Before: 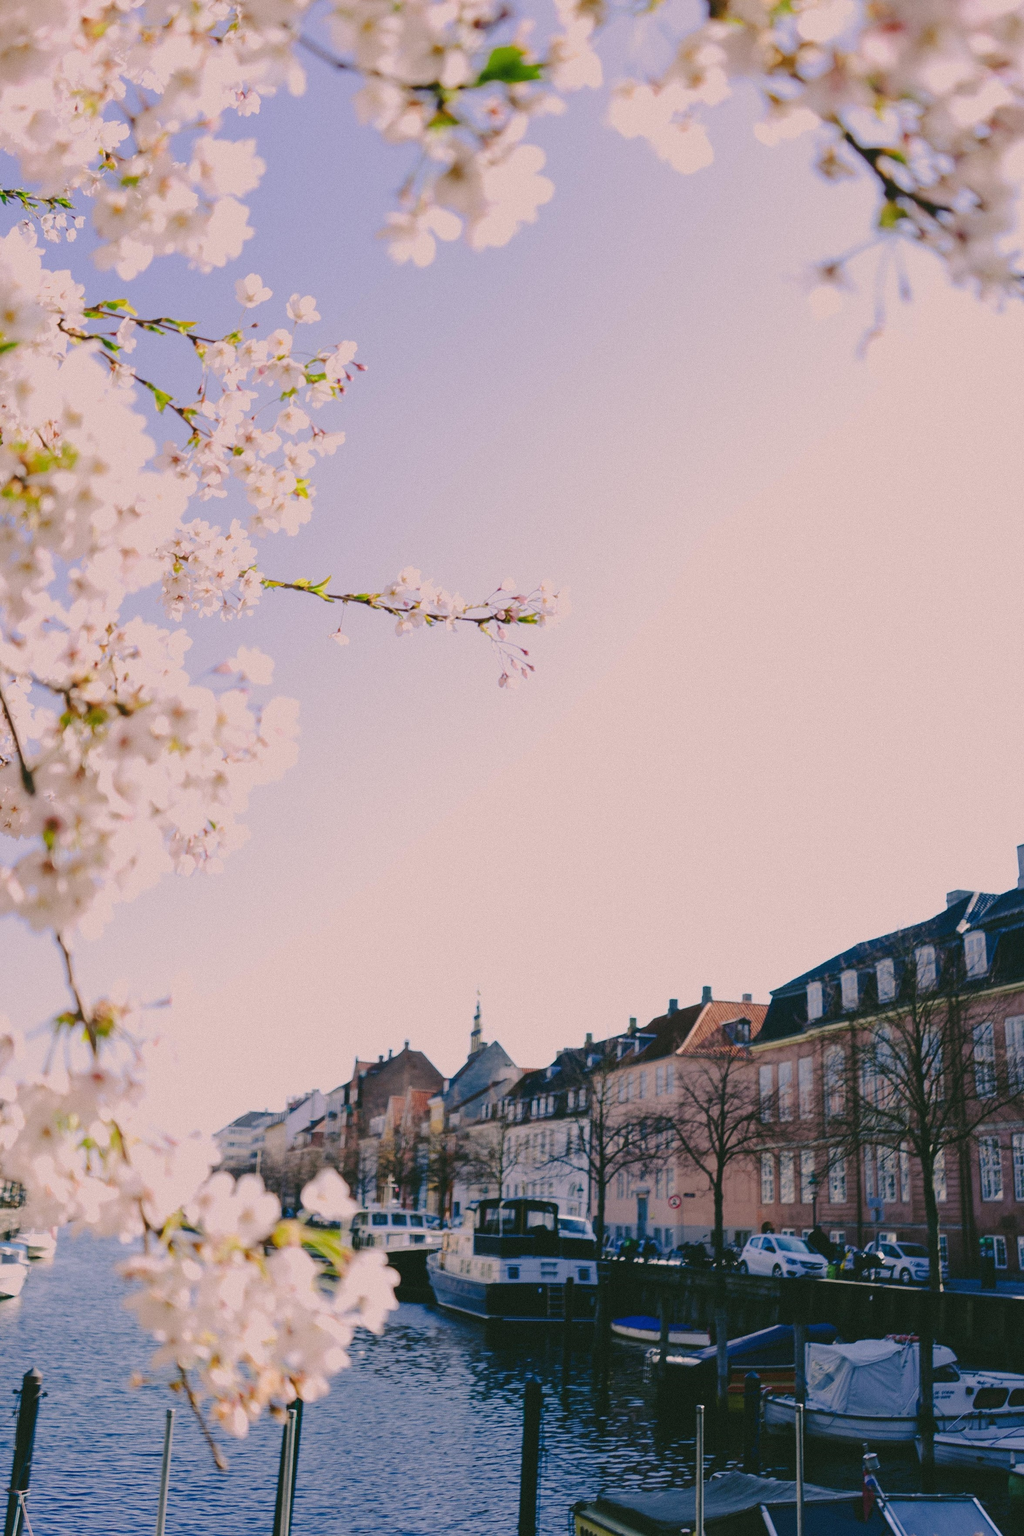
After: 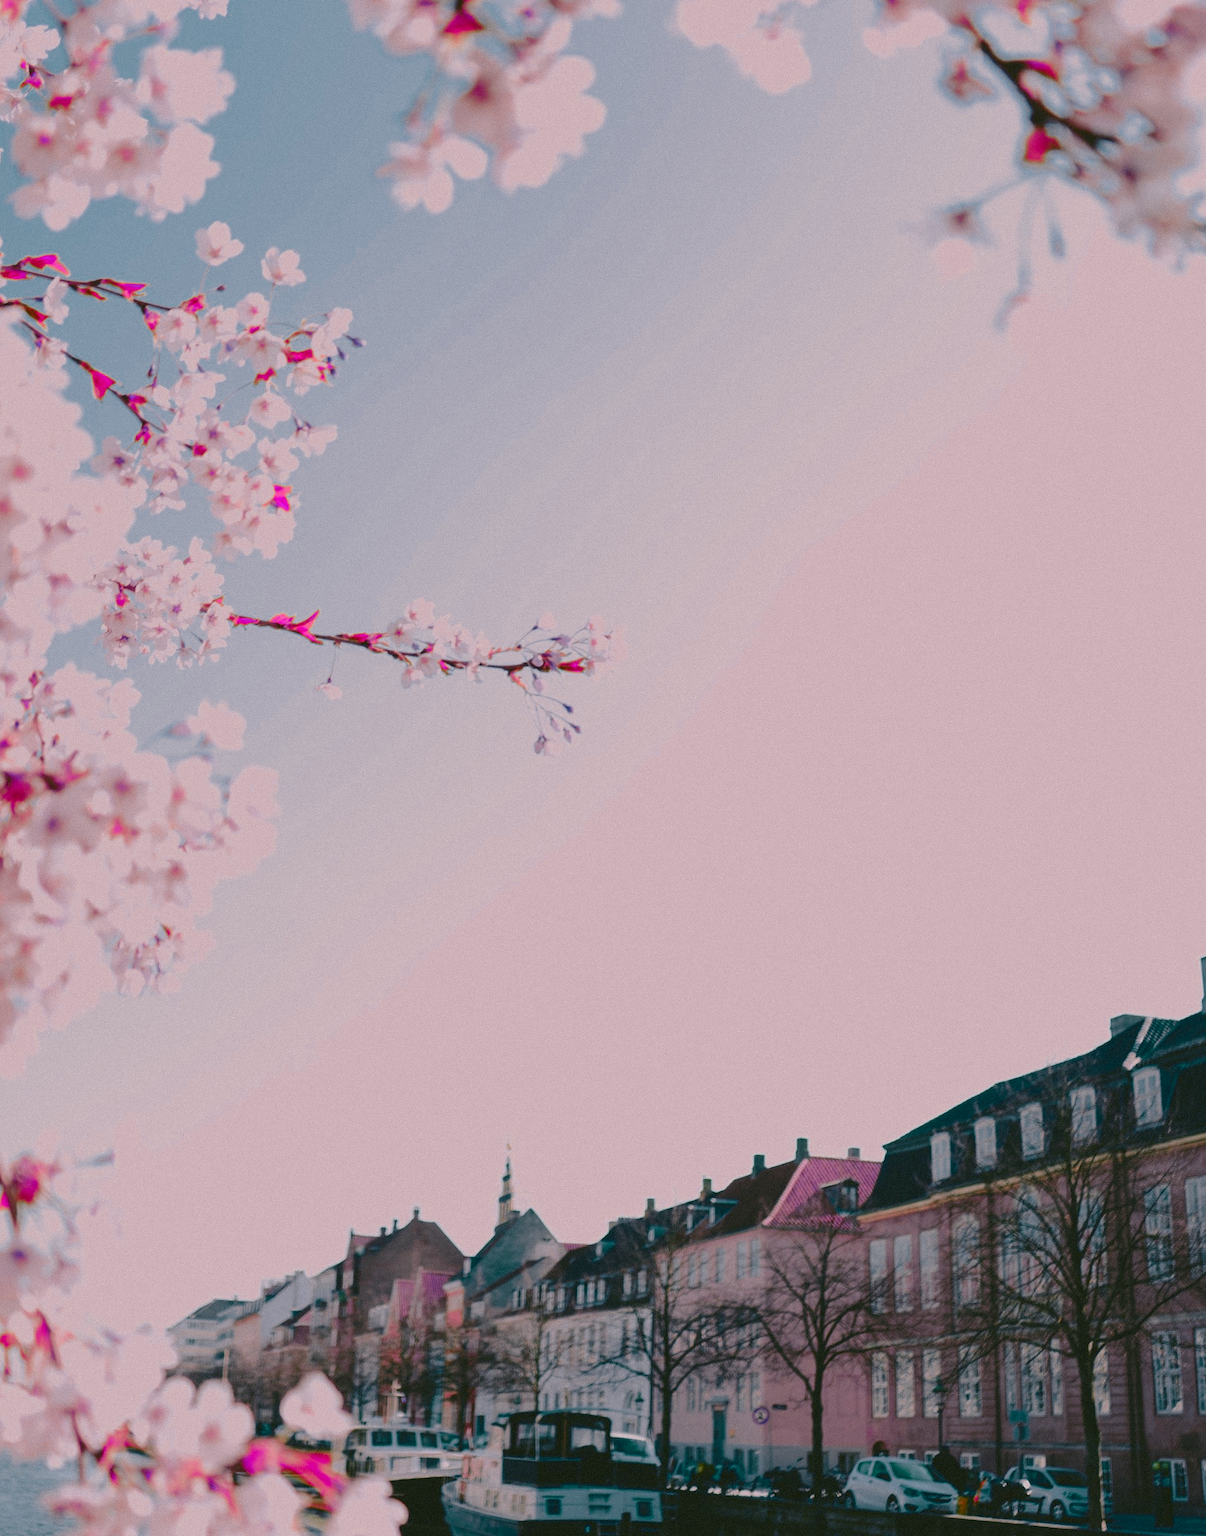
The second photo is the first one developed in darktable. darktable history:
color zones: curves: ch0 [(0.826, 0.353)]; ch1 [(0.242, 0.647) (0.889, 0.342)]; ch2 [(0.246, 0.089) (0.969, 0.068)]
crop: left 8.155%, top 6.611%, bottom 15.385%
